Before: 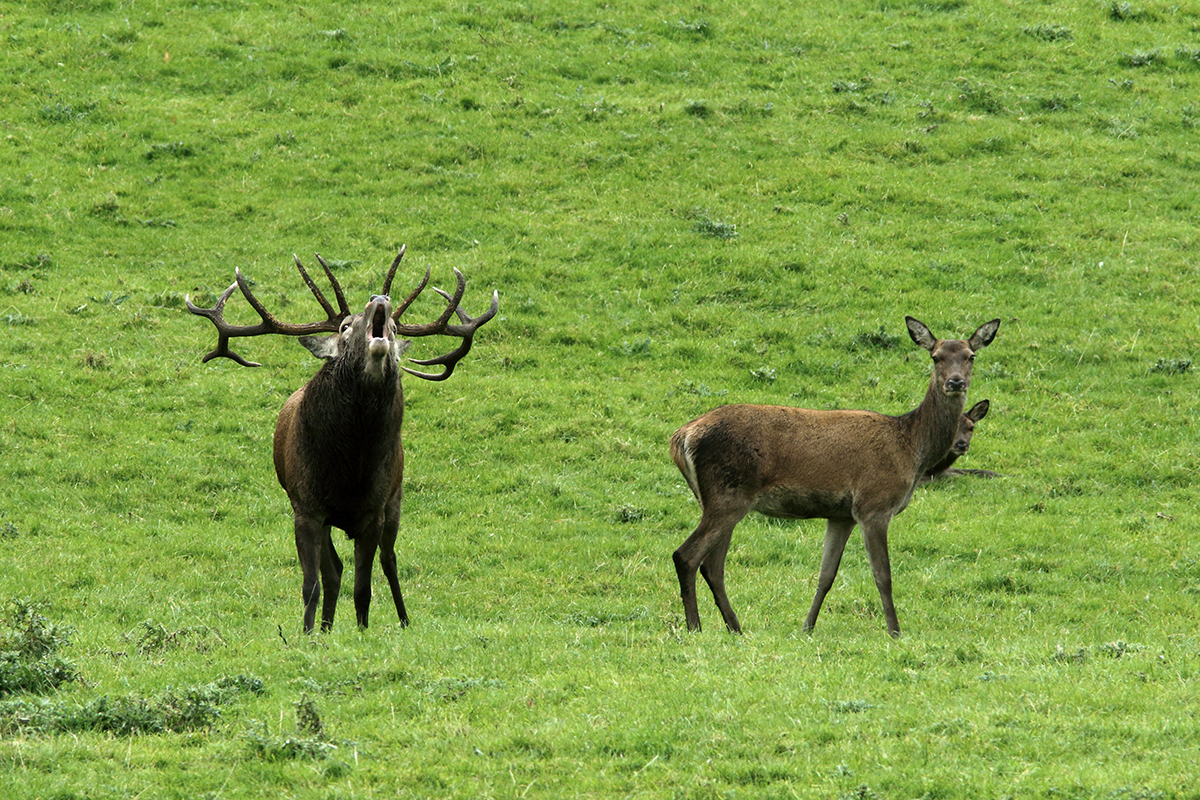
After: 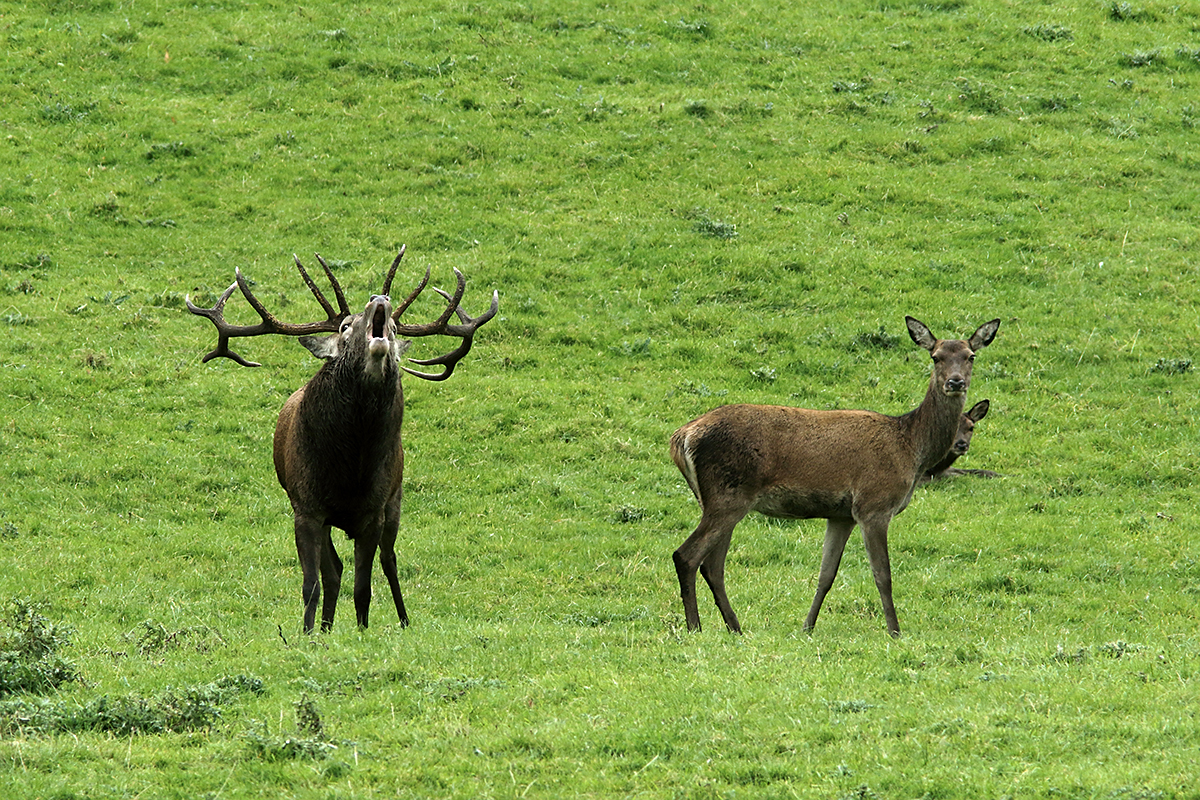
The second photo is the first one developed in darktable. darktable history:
sharpen: radius 1.478, amount 0.406, threshold 1.514
